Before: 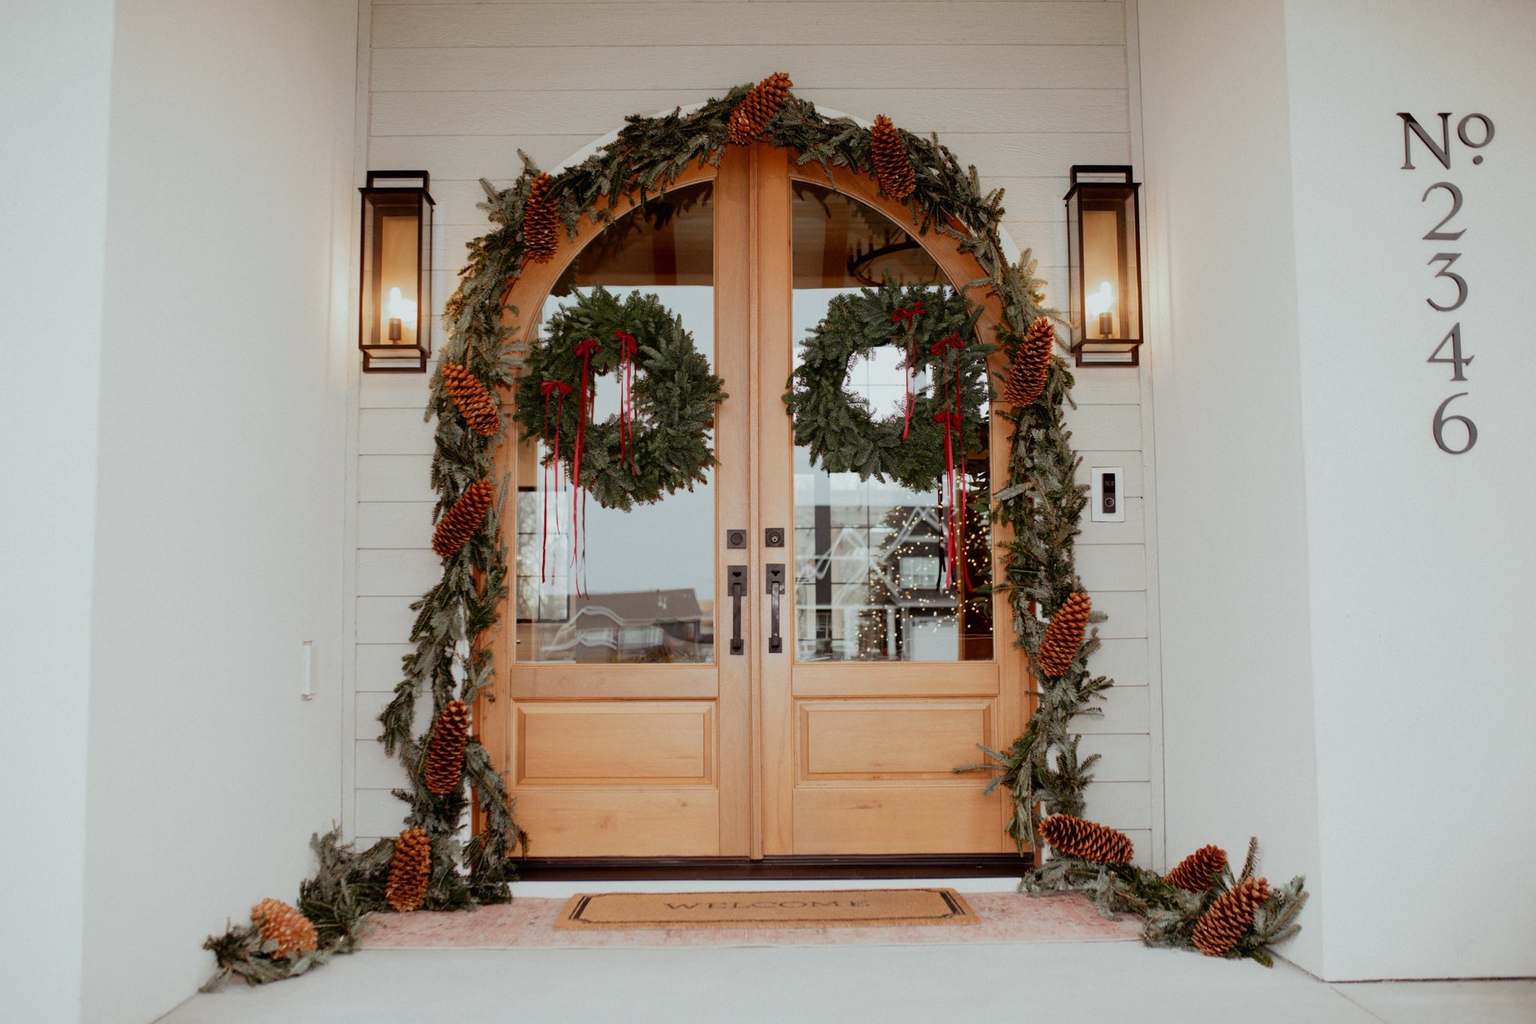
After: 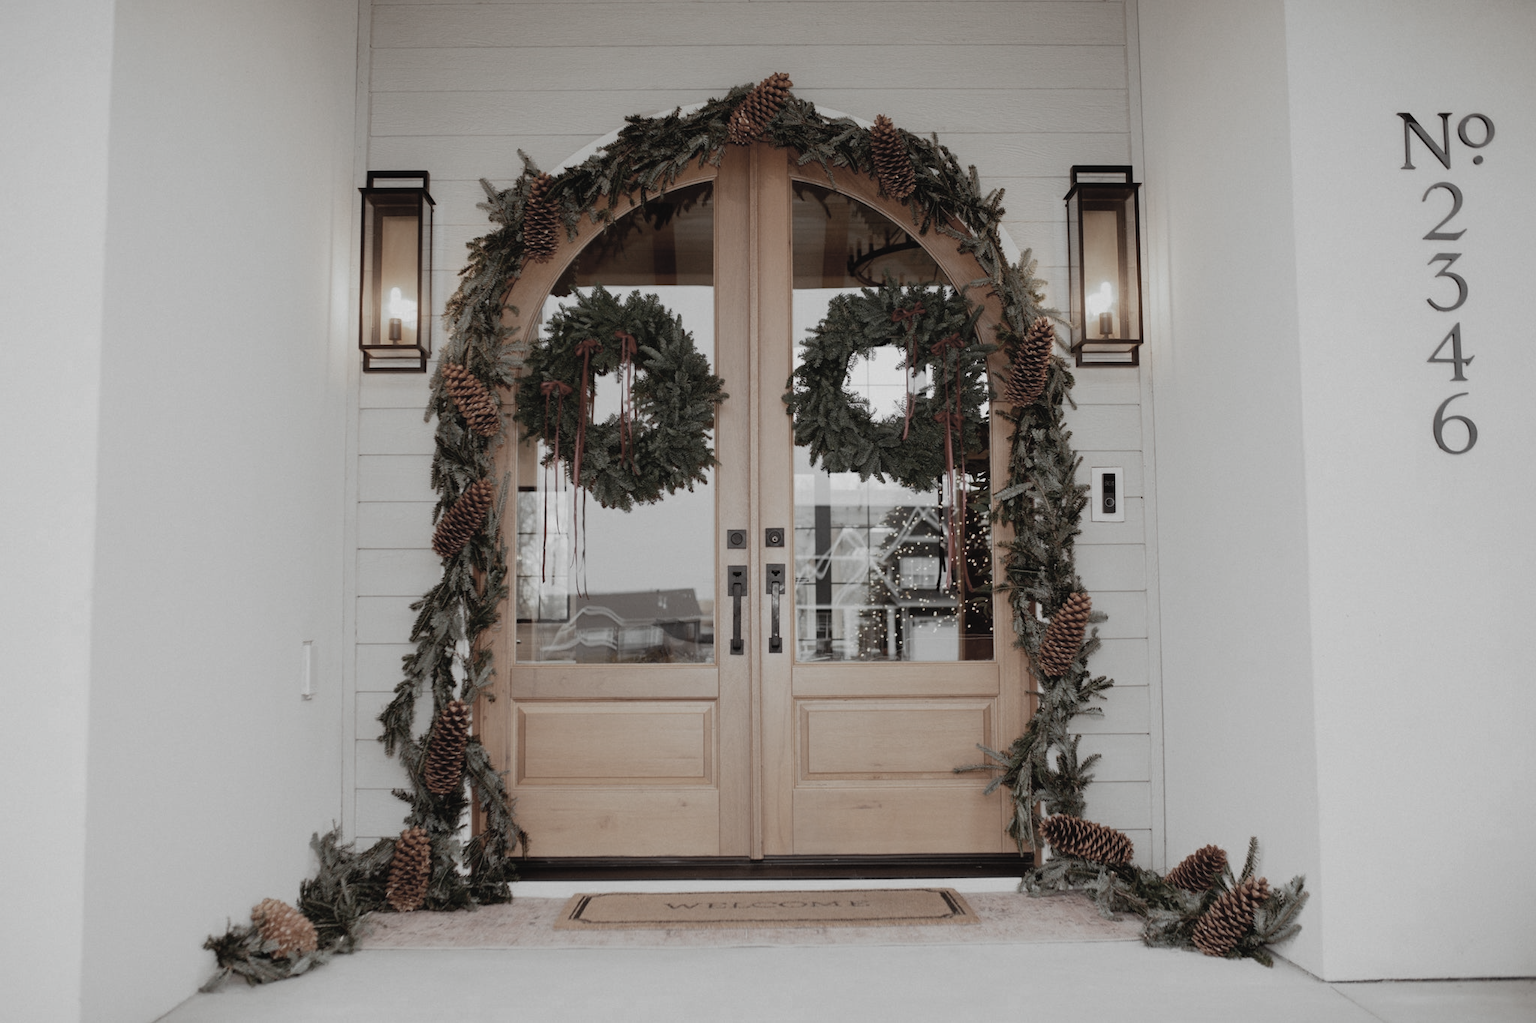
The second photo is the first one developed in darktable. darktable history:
color zones: curves: ch0 [(0, 0.613) (0.01, 0.613) (0.245, 0.448) (0.498, 0.529) (0.642, 0.665) (0.879, 0.777) (0.99, 0.613)]; ch1 [(0, 0.035) (0.121, 0.189) (0.259, 0.197) (0.415, 0.061) (0.589, 0.022) (0.732, 0.022) (0.857, 0.026) (0.991, 0.053)]
contrast brightness saturation: contrast -0.078, brightness -0.037, saturation -0.114
